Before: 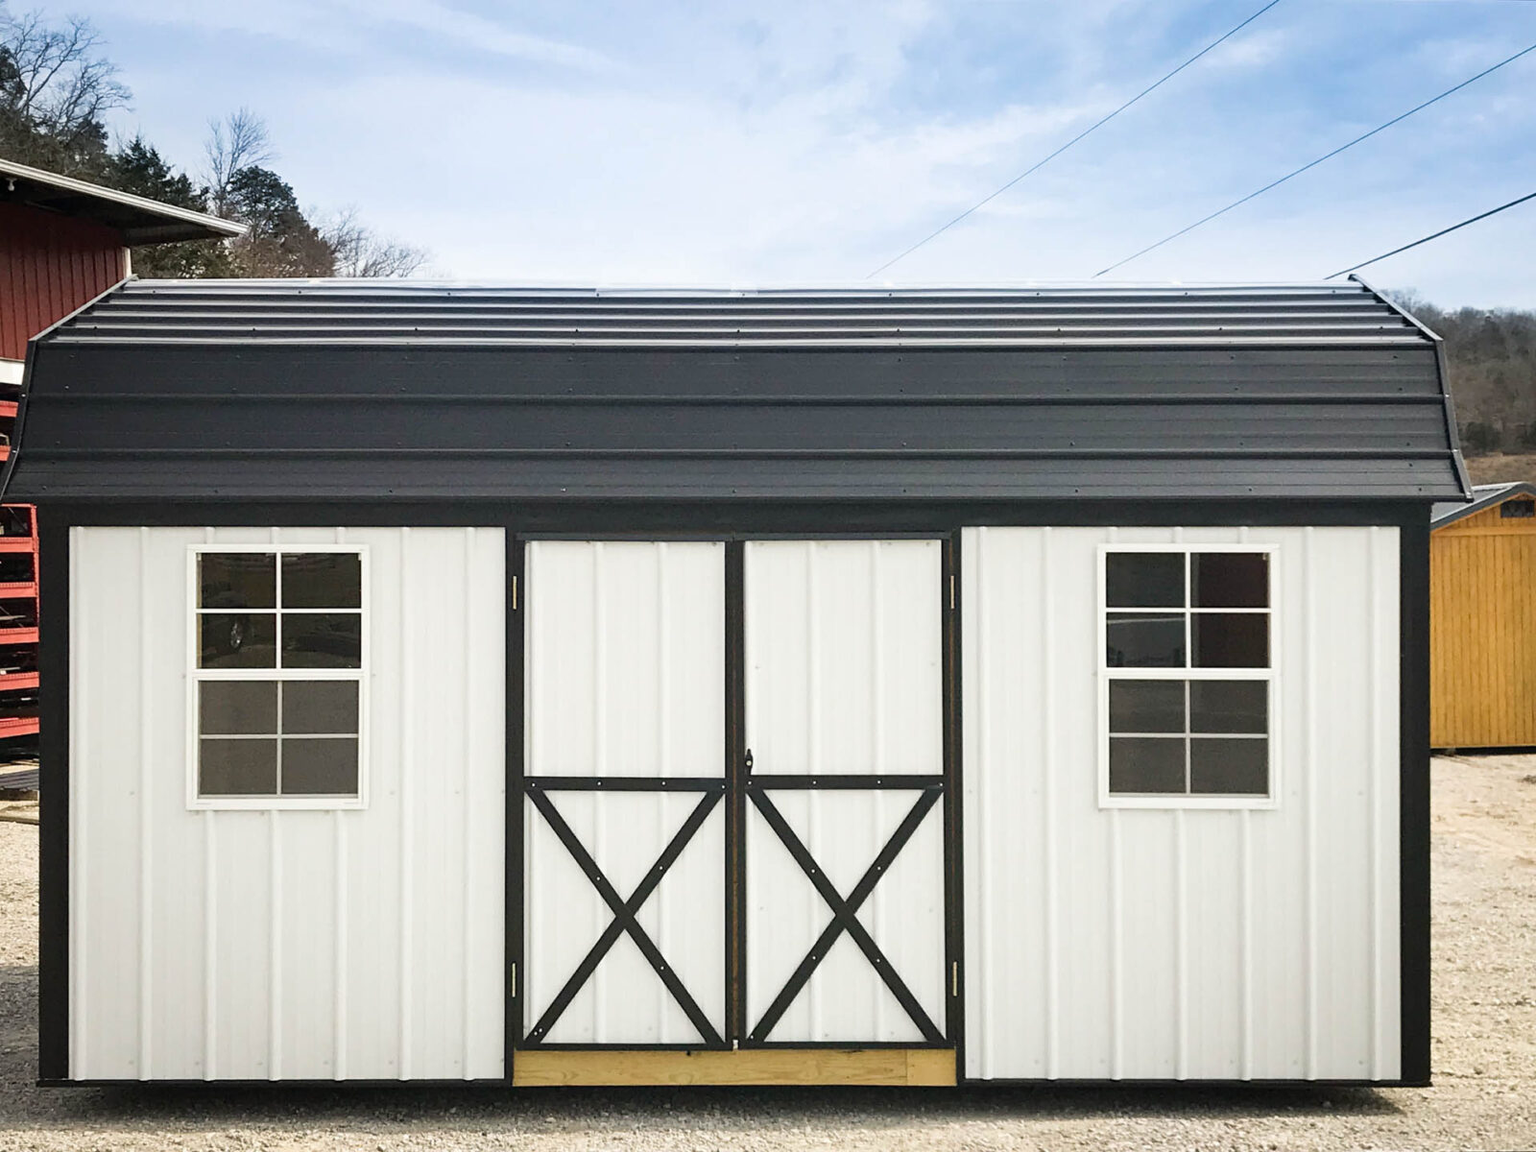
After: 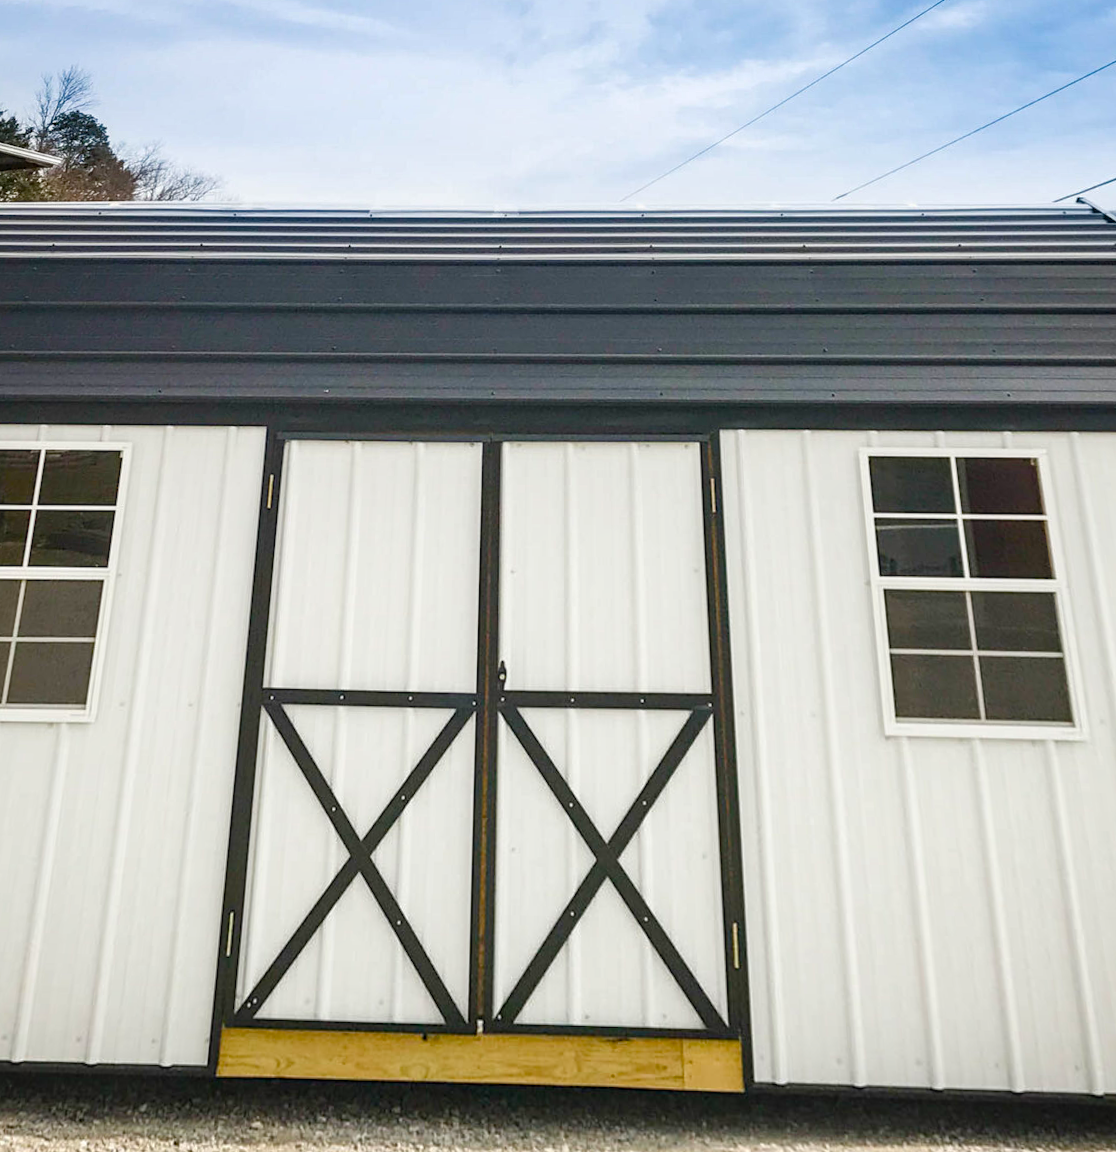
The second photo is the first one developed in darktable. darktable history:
crop: left 8.026%, right 7.374%
color balance rgb: perceptual saturation grading › global saturation 35%, perceptual saturation grading › highlights -25%, perceptual saturation grading › shadows 50%
rotate and perspective: rotation 0.72°, lens shift (vertical) -0.352, lens shift (horizontal) -0.051, crop left 0.152, crop right 0.859, crop top 0.019, crop bottom 0.964
local contrast: on, module defaults
